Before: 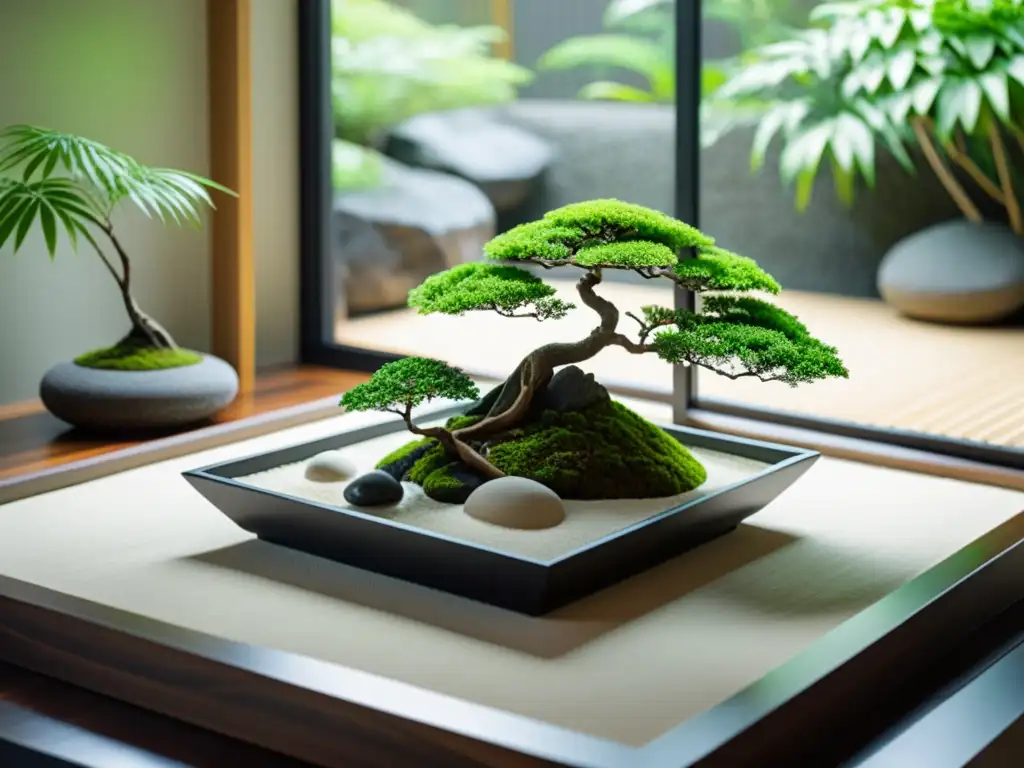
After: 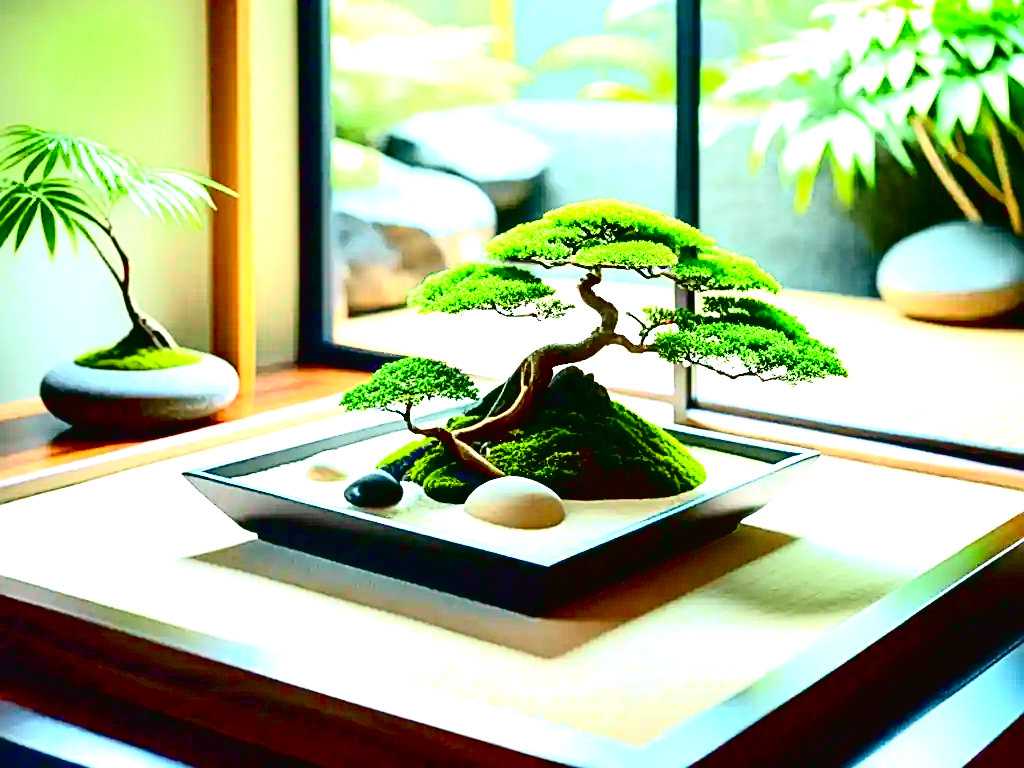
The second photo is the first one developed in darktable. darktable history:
exposure: black level correction 0.016, exposure 1.772 EV, compensate exposure bias true, compensate highlight preservation false
tone equalizer: on, module defaults
tone curve: curves: ch0 [(0, 0.023) (0.137, 0.069) (0.249, 0.163) (0.487, 0.491) (0.778, 0.858) (0.896, 0.94) (1, 0.988)]; ch1 [(0, 0) (0.396, 0.369) (0.483, 0.459) (0.498, 0.5) (0.515, 0.517) (0.562, 0.6) (0.611, 0.667) (0.692, 0.744) (0.798, 0.863) (1, 1)]; ch2 [(0, 0) (0.426, 0.398) (0.483, 0.481) (0.503, 0.503) (0.526, 0.527) (0.549, 0.59) (0.62, 0.666) (0.705, 0.755) (0.985, 0.966)], color space Lab, independent channels, preserve colors none
sharpen: on, module defaults
